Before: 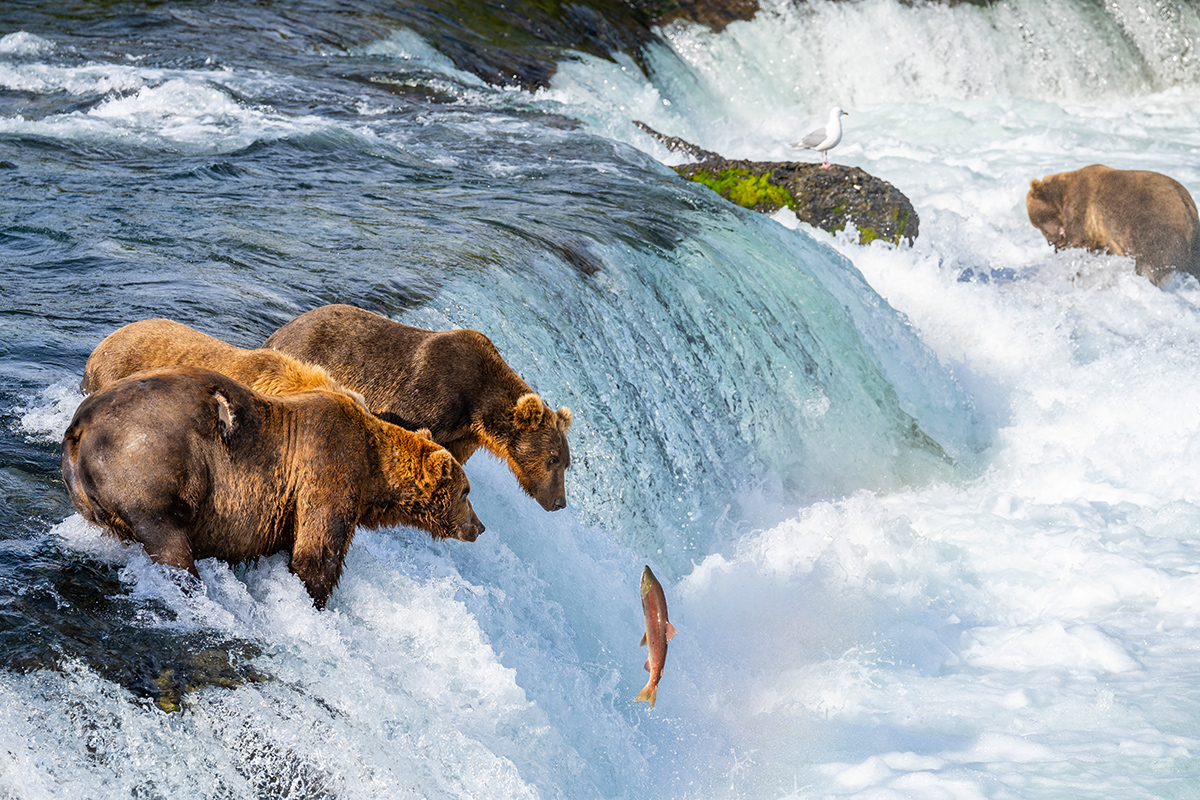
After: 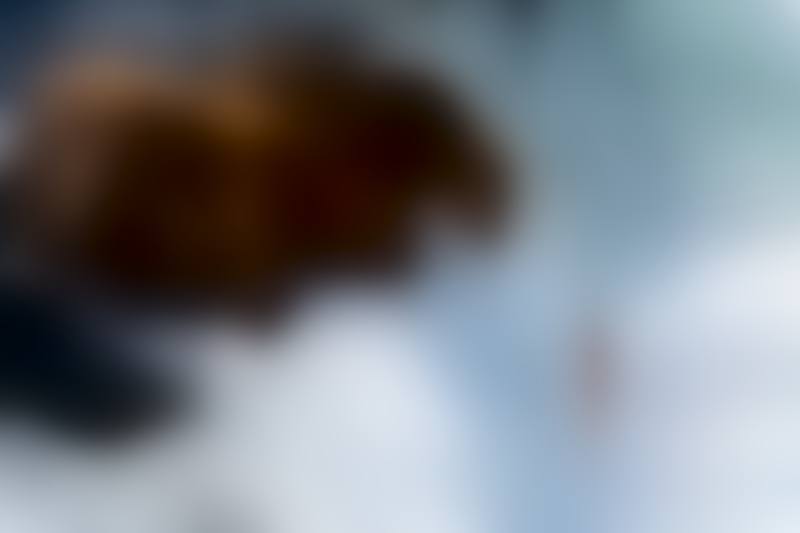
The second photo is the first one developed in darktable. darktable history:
crop and rotate: angle -0.82°, left 3.85%, top 31.828%, right 27.992%
lowpass: radius 31.92, contrast 1.72, brightness -0.98, saturation 0.94
